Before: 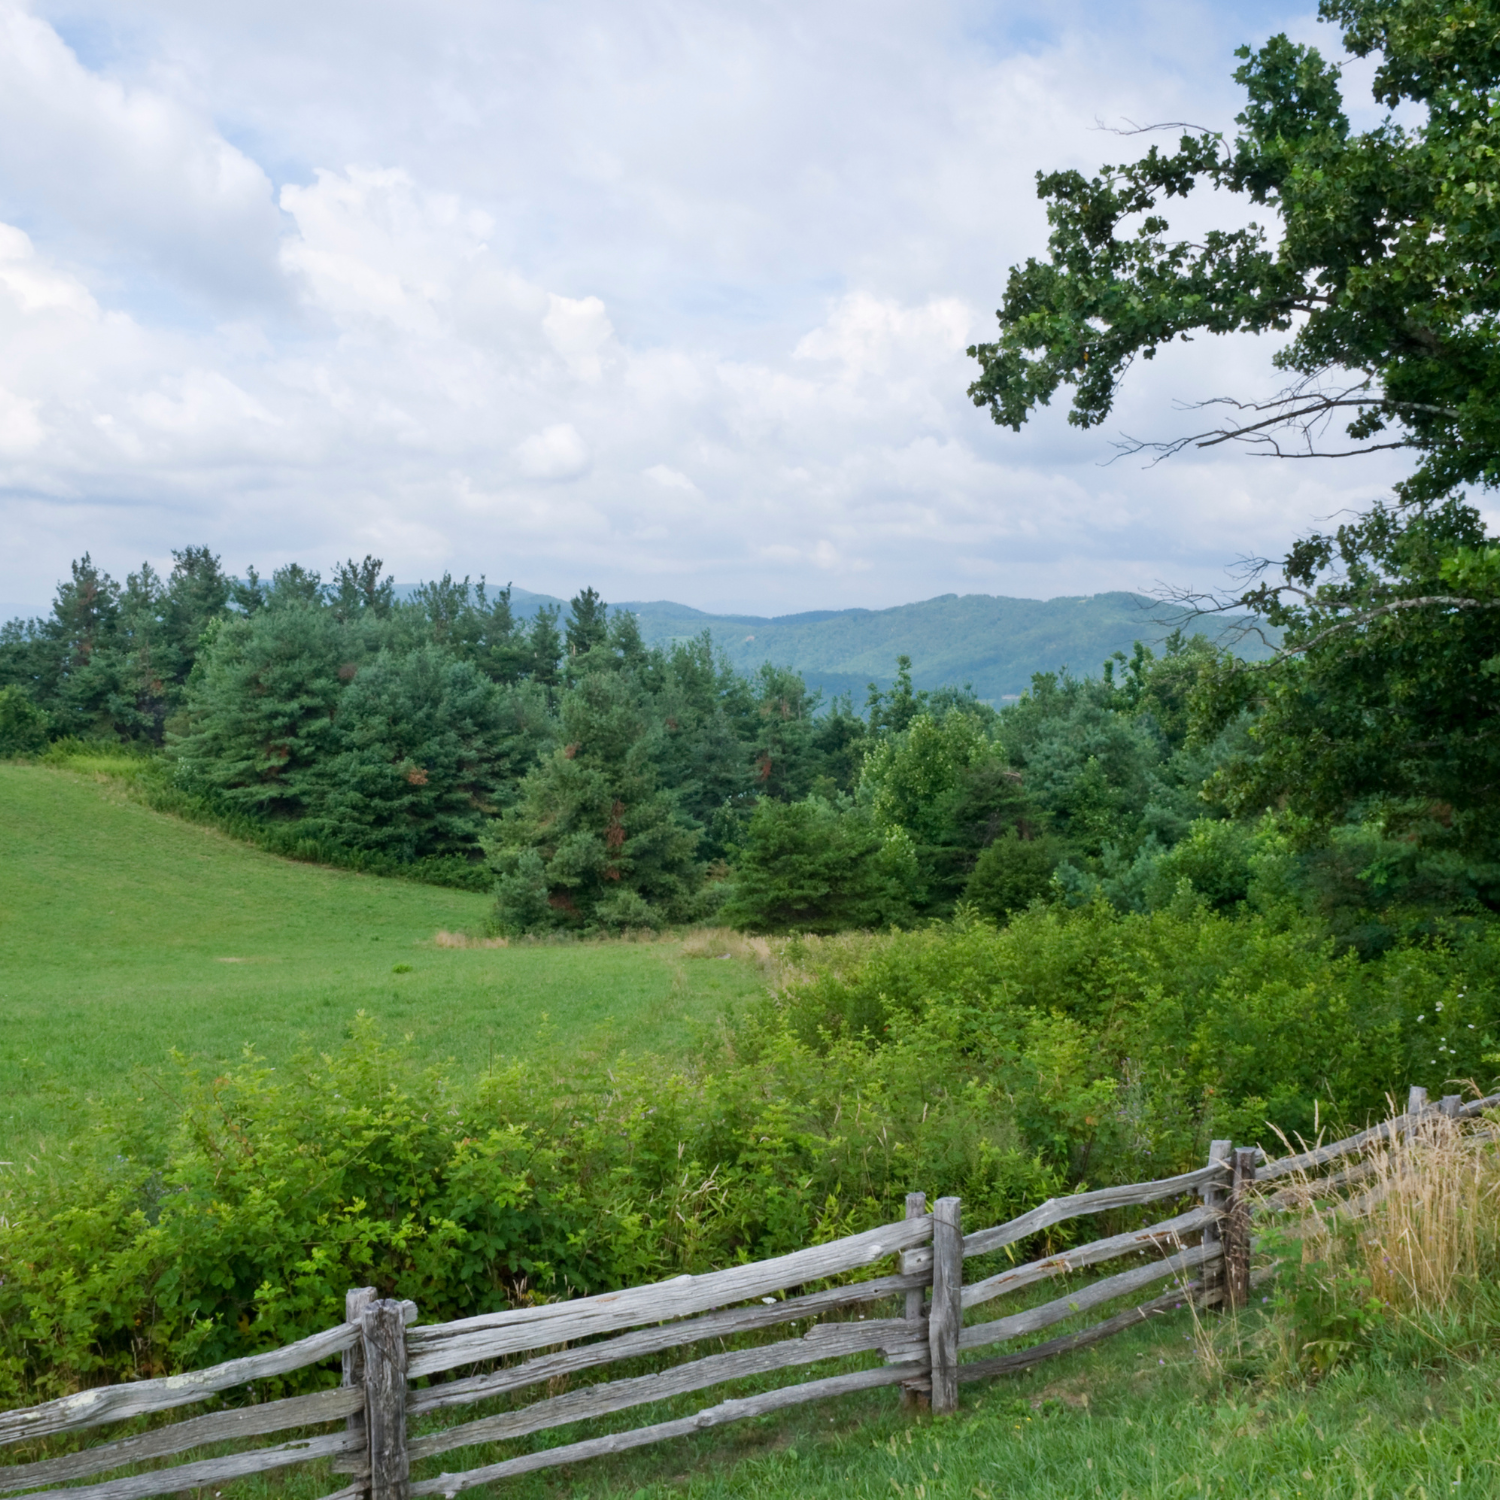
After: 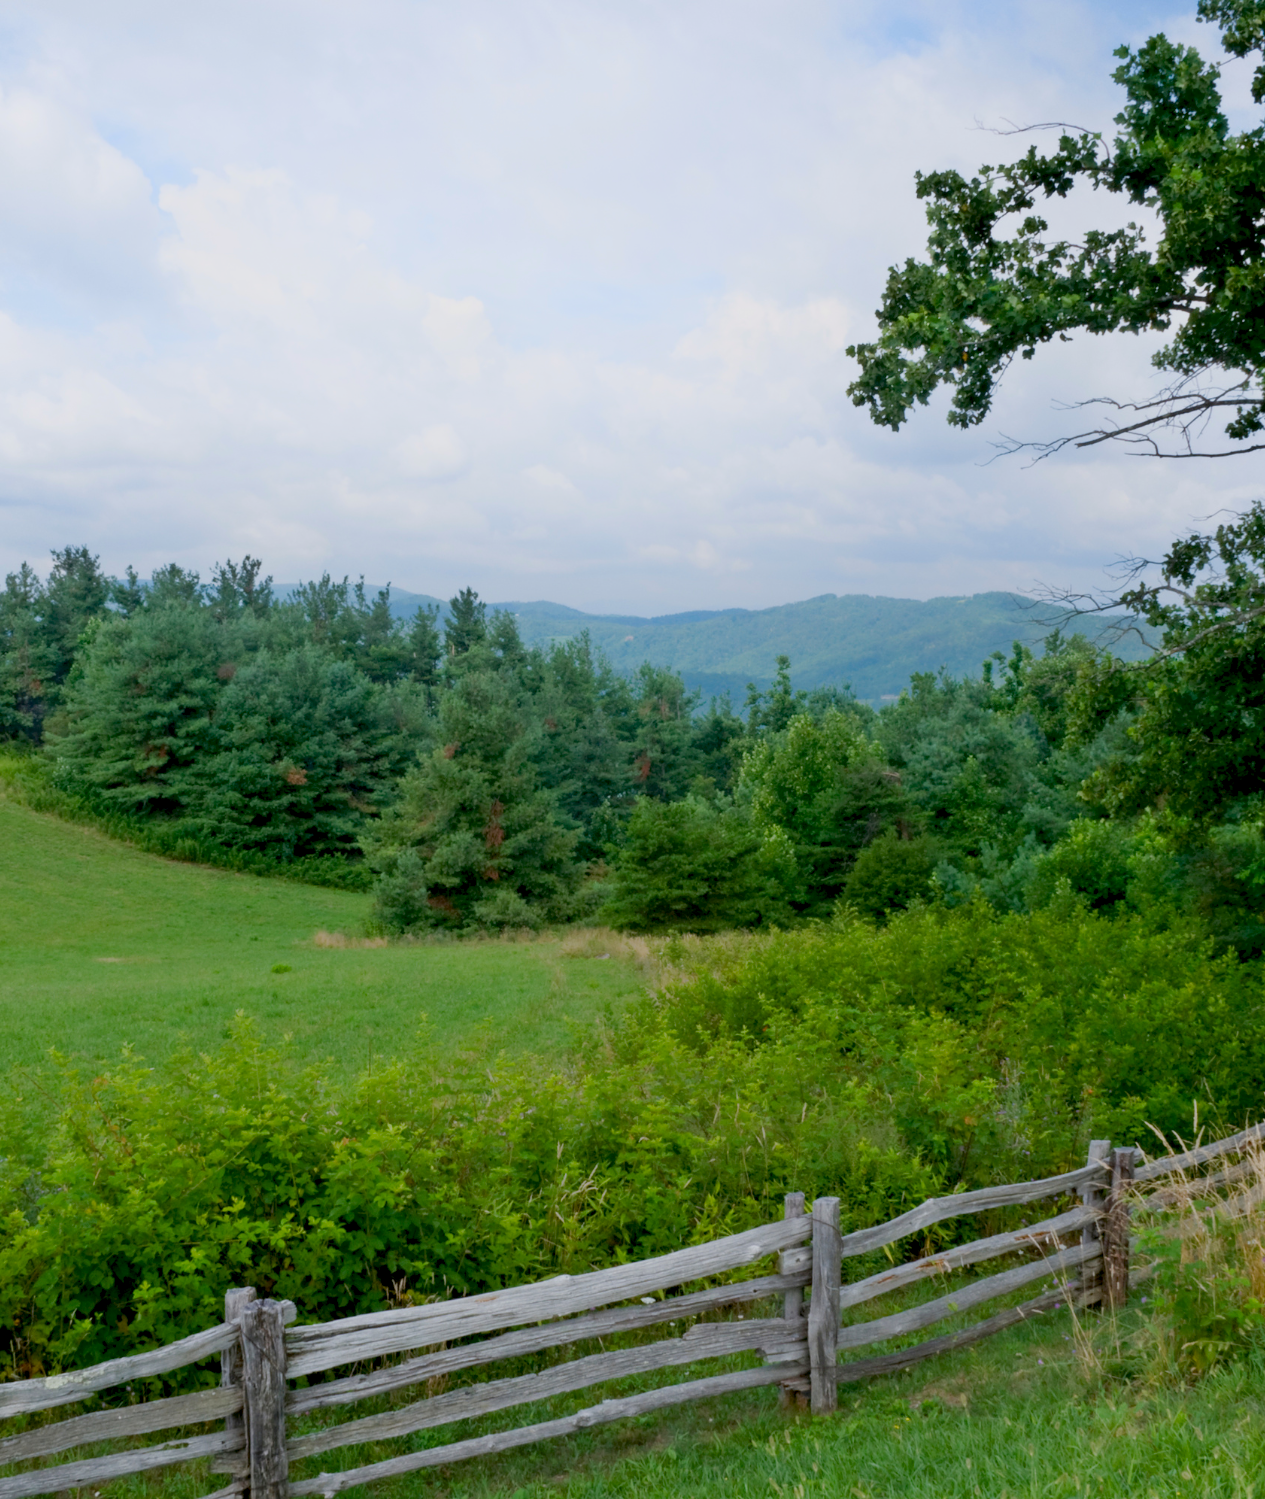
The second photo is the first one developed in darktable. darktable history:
crop: left 8.068%, right 7.532%
exposure: compensate exposure bias true, compensate highlight preservation false
color balance rgb: global offset › luminance -0.9%, linear chroma grading › shadows -7.584%, linear chroma grading › global chroma 9.773%, perceptual saturation grading › global saturation 0.76%, contrast -19.728%
shadows and highlights: shadows -63.32, white point adjustment -5.34, highlights 61.77
